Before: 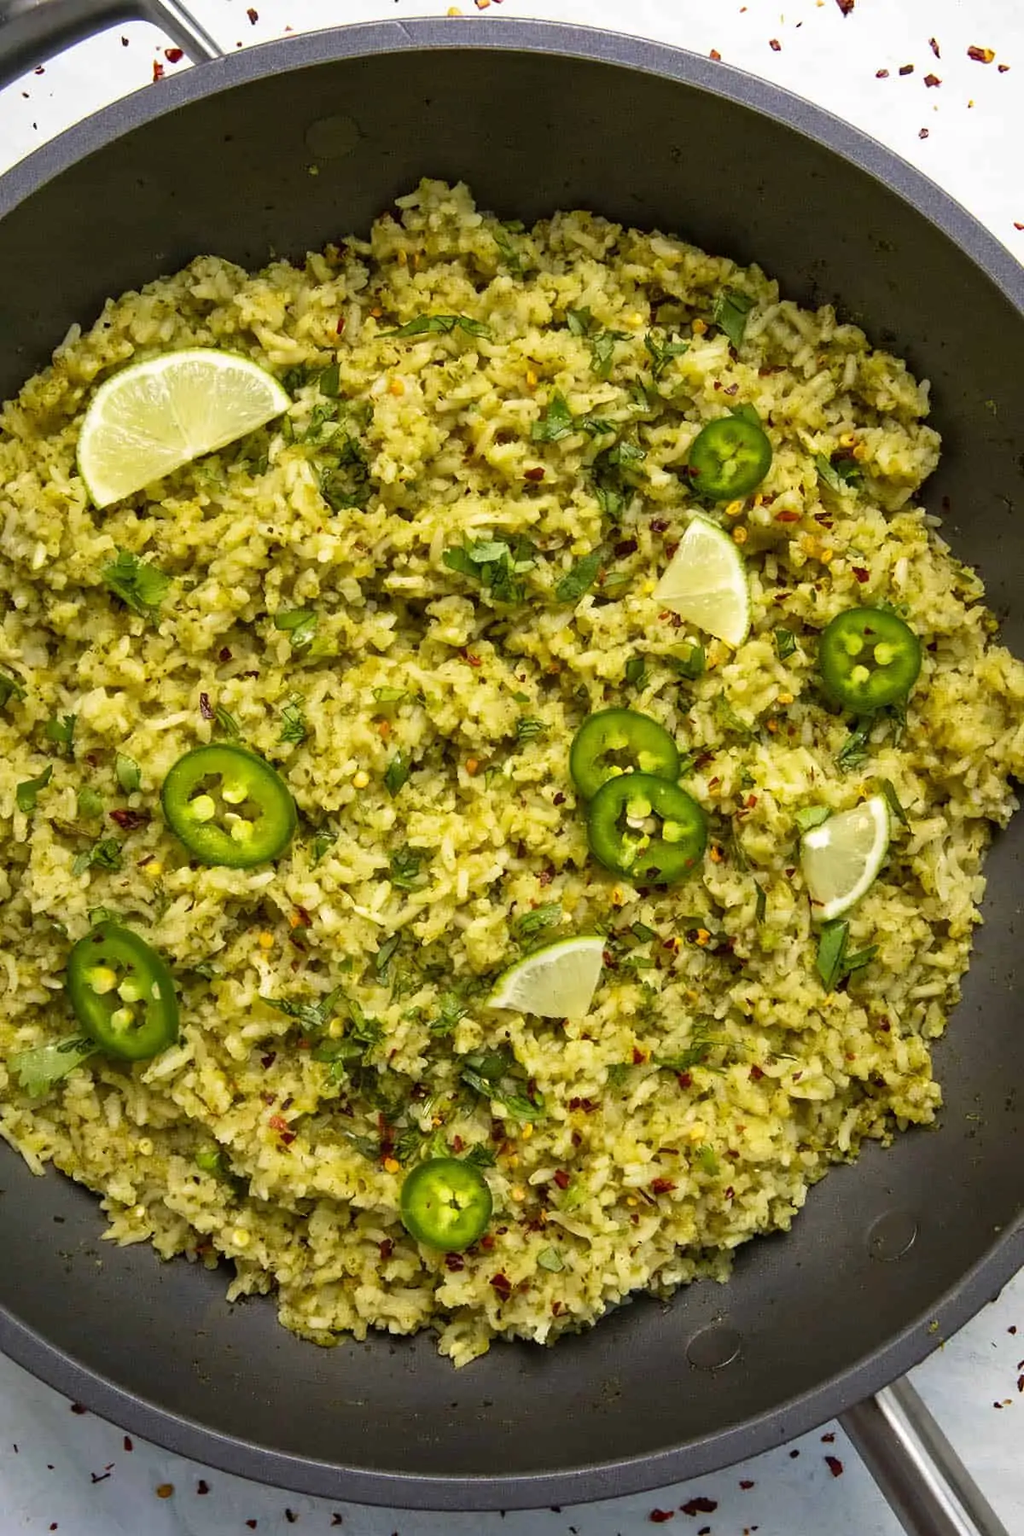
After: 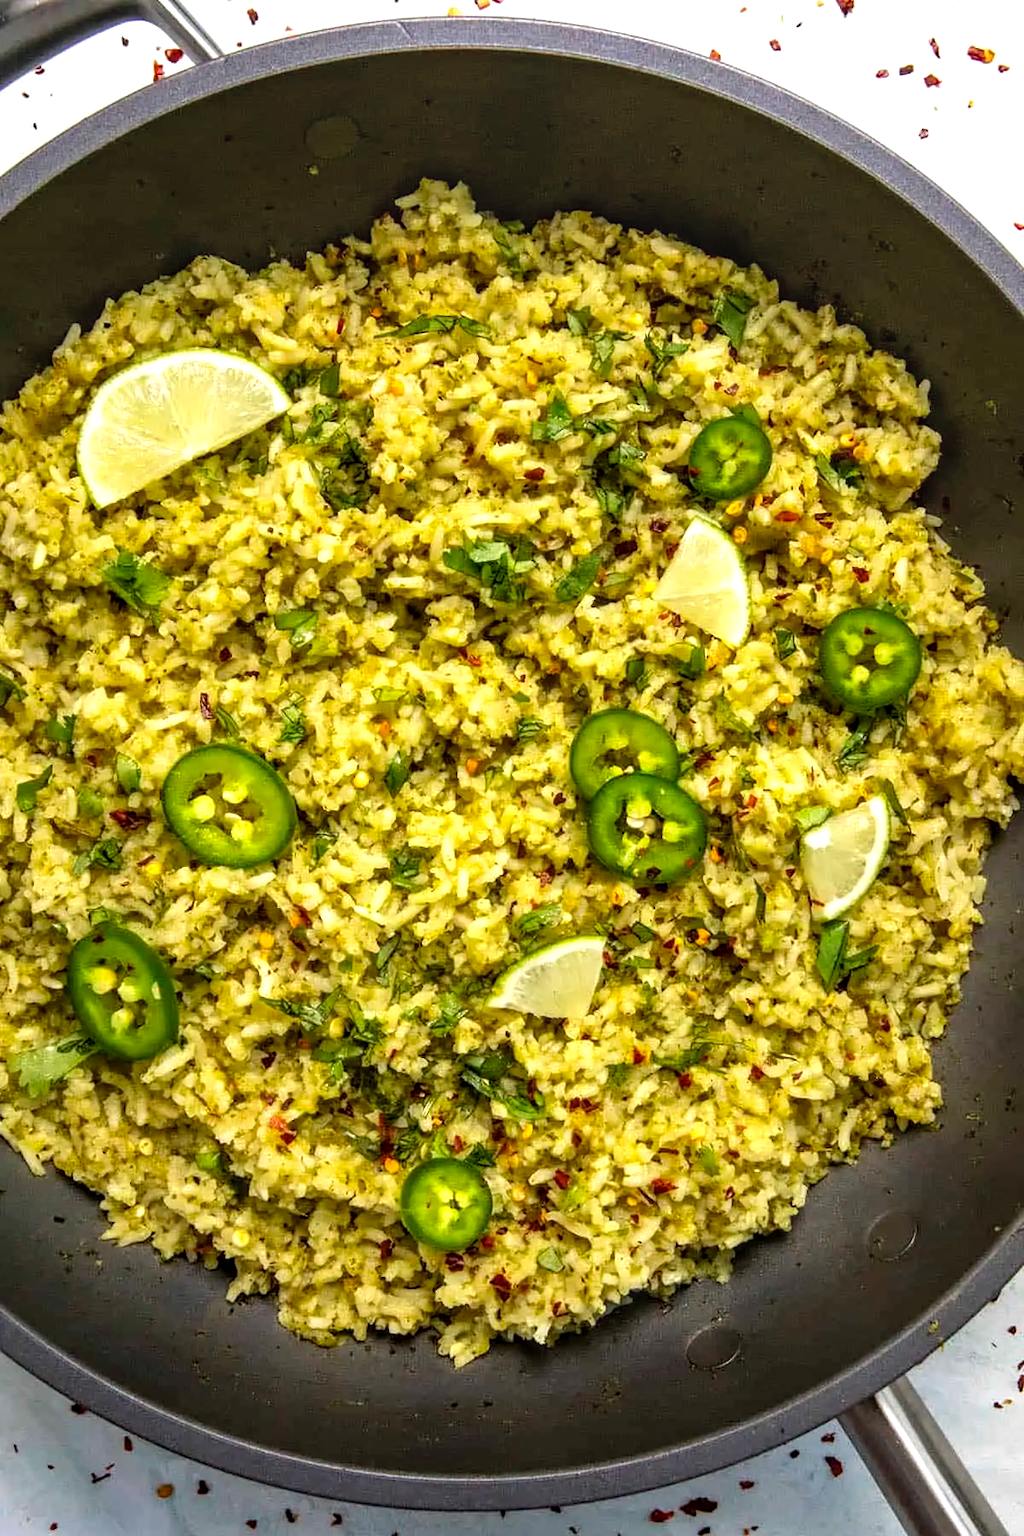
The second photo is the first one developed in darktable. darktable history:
local contrast: on, module defaults
tone equalizer: -8 EV -0.422 EV, -7 EV -0.357 EV, -6 EV -0.346 EV, -5 EV -0.256 EV, -3 EV 0.189 EV, -2 EV 0.318 EV, -1 EV 0.367 EV, +0 EV 0.39 EV, mask exposure compensation -0.495 EV
